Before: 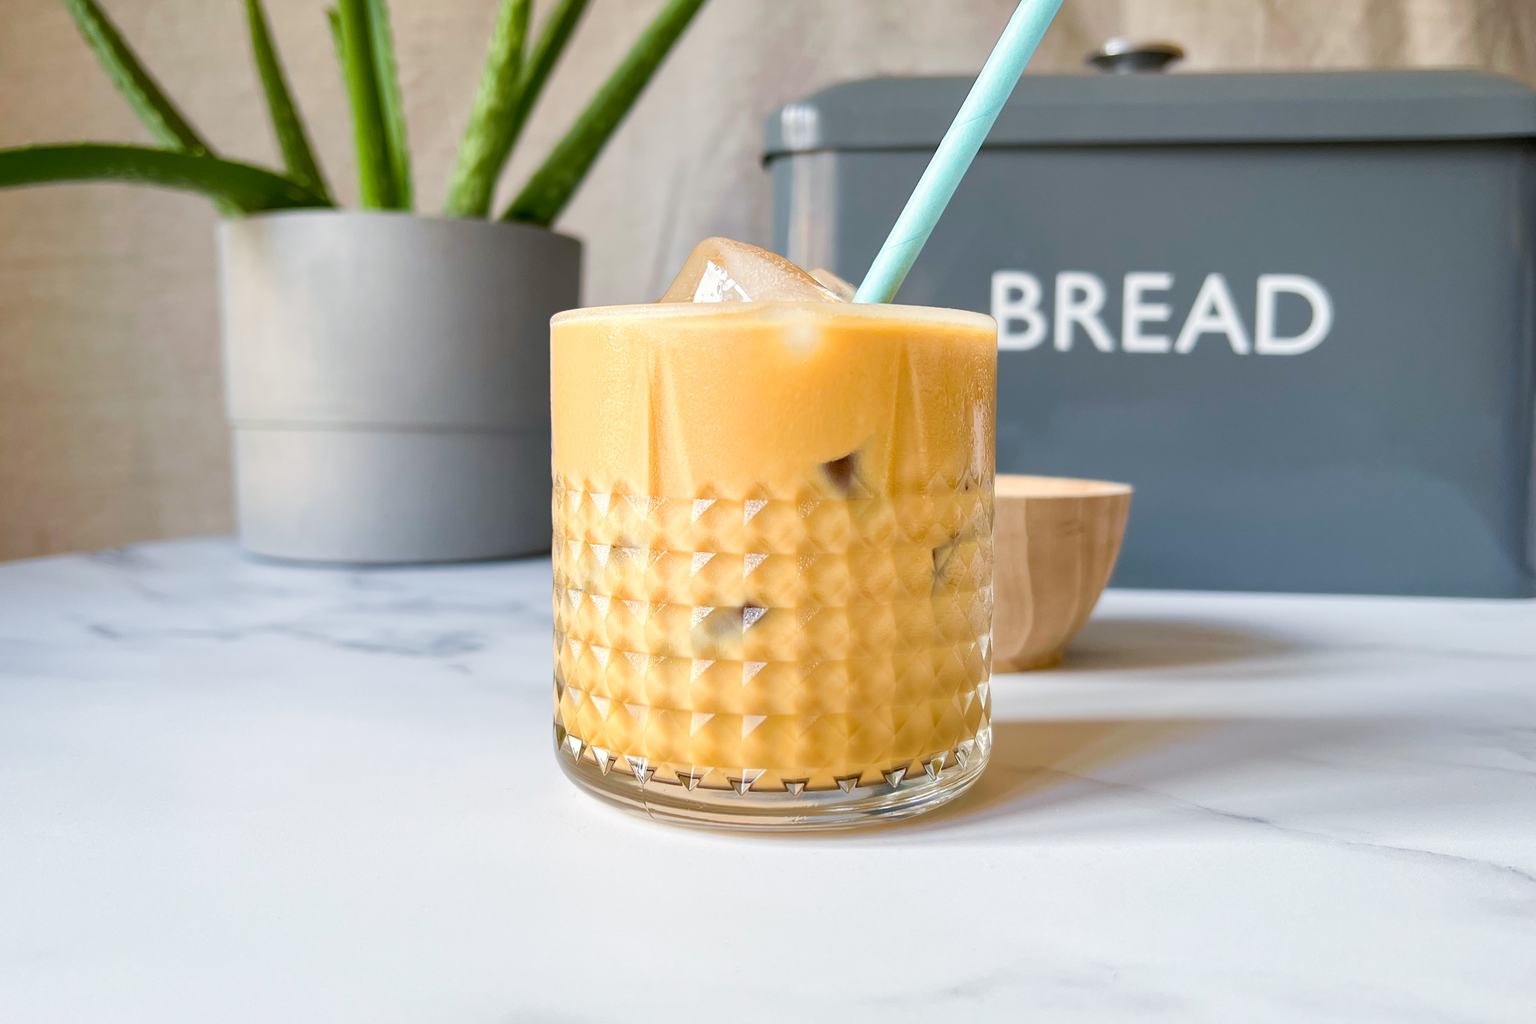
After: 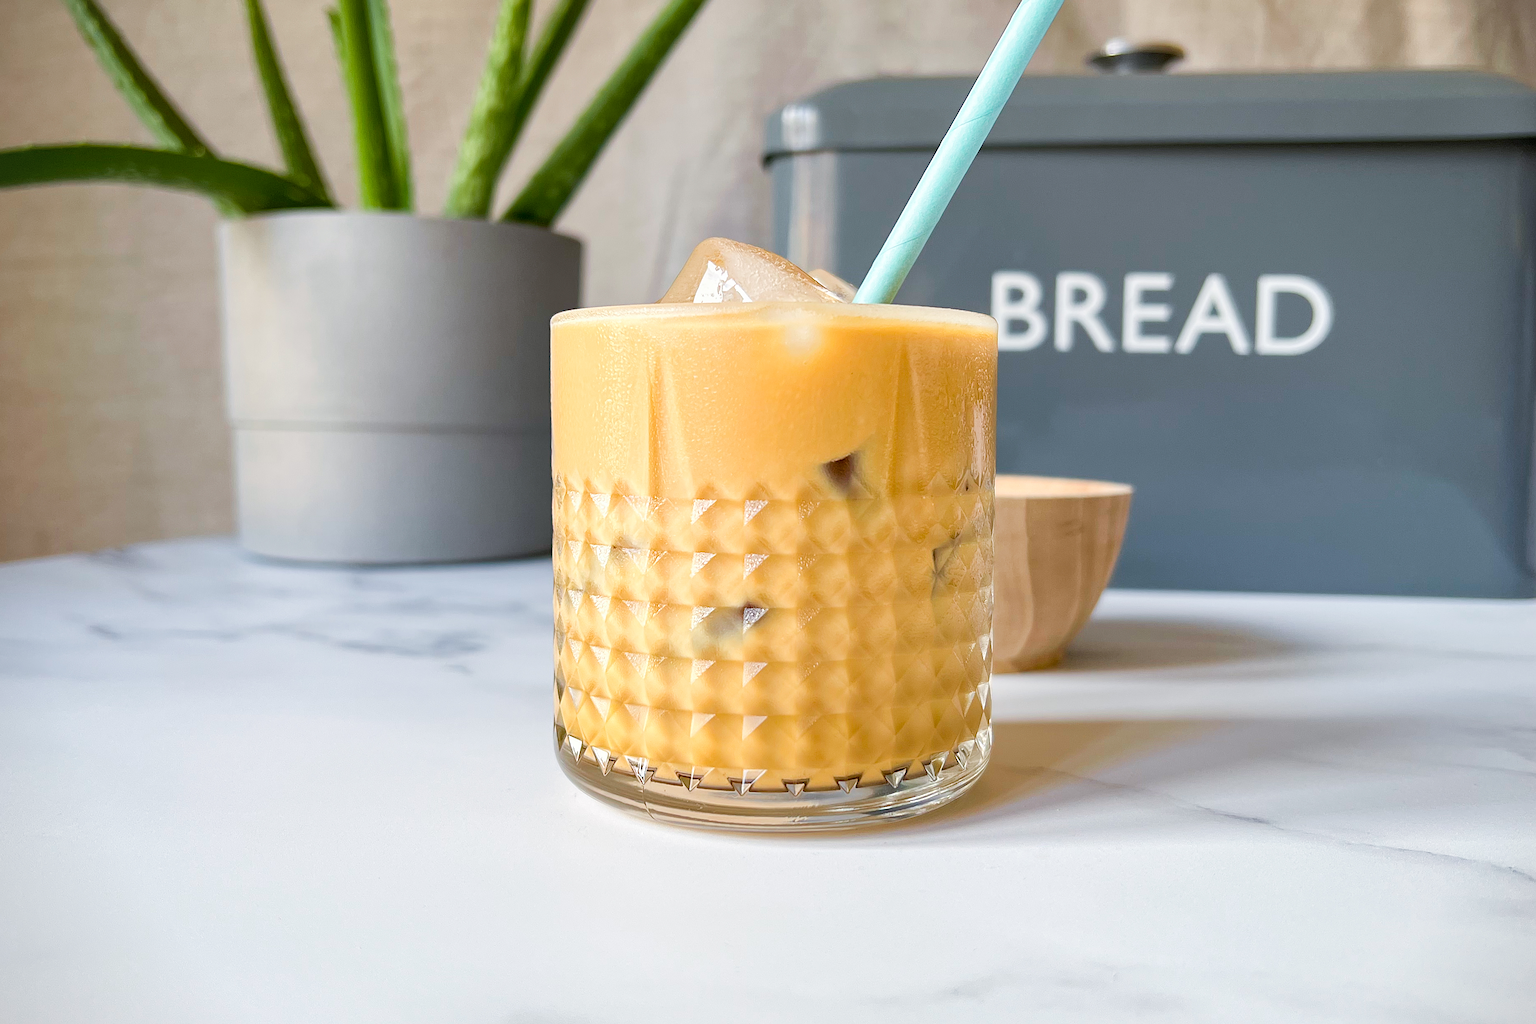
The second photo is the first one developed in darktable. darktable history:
sharpen: amount 0.595
vignetting: fall-off start 100.96%, center (0.039, -0.094)
